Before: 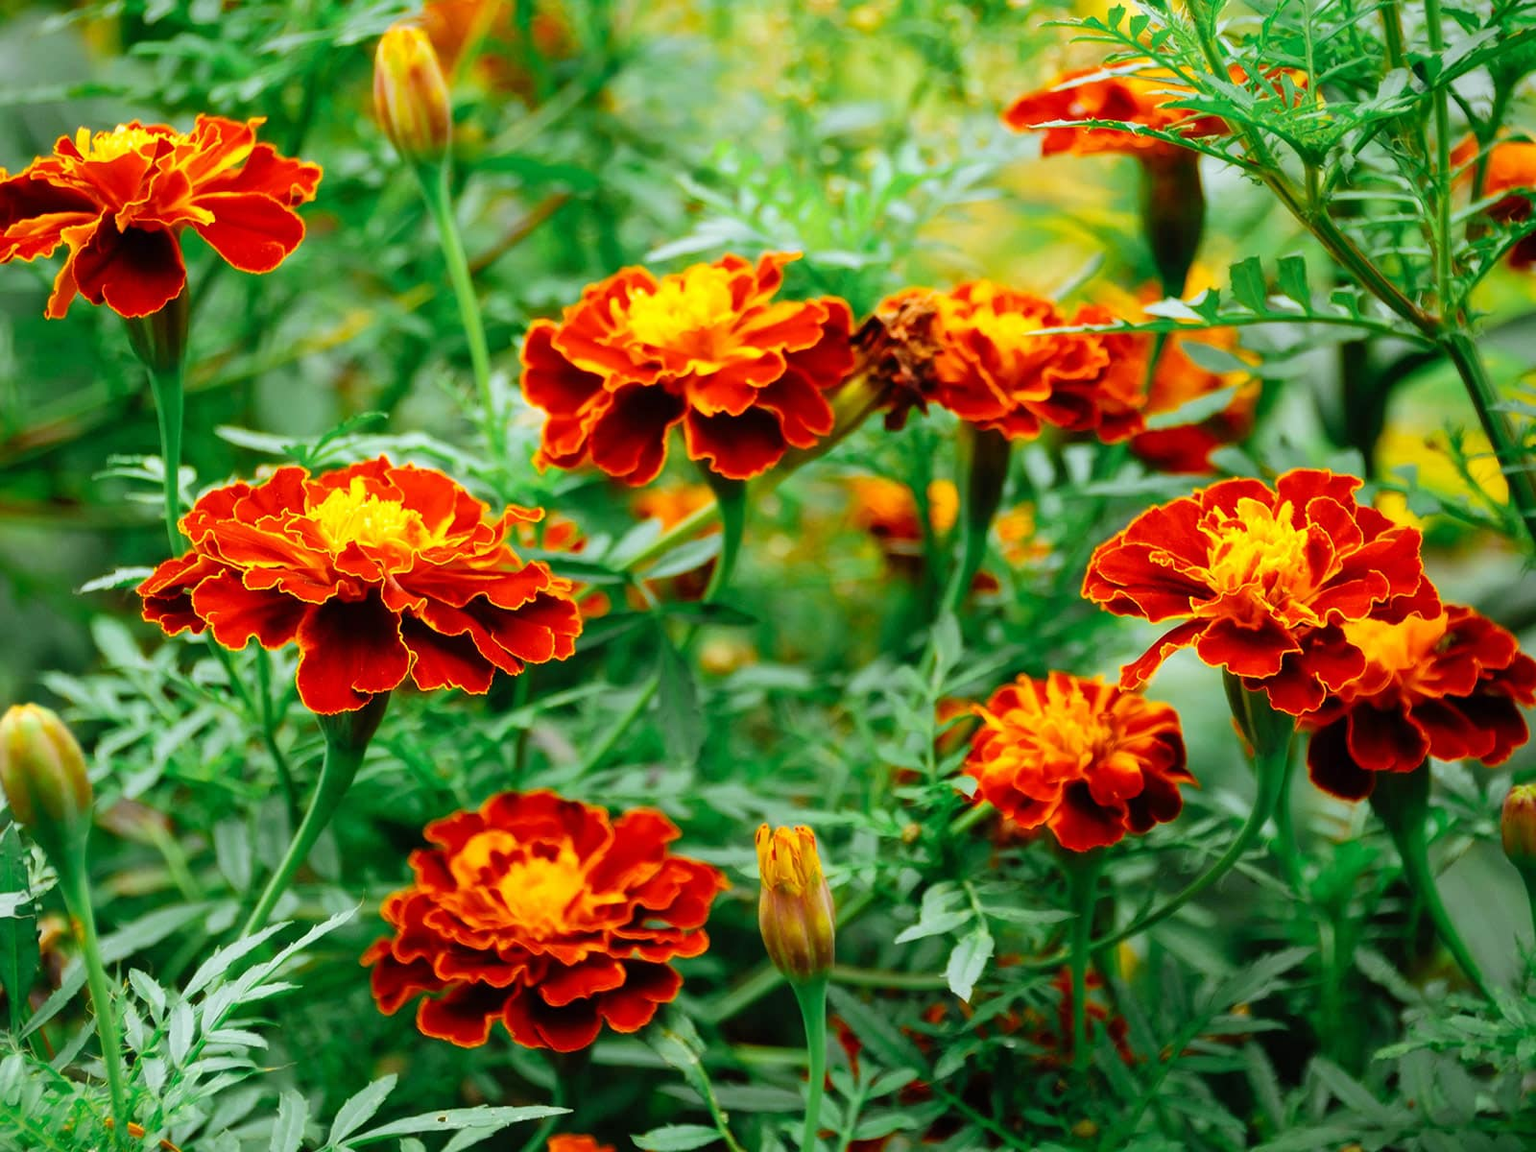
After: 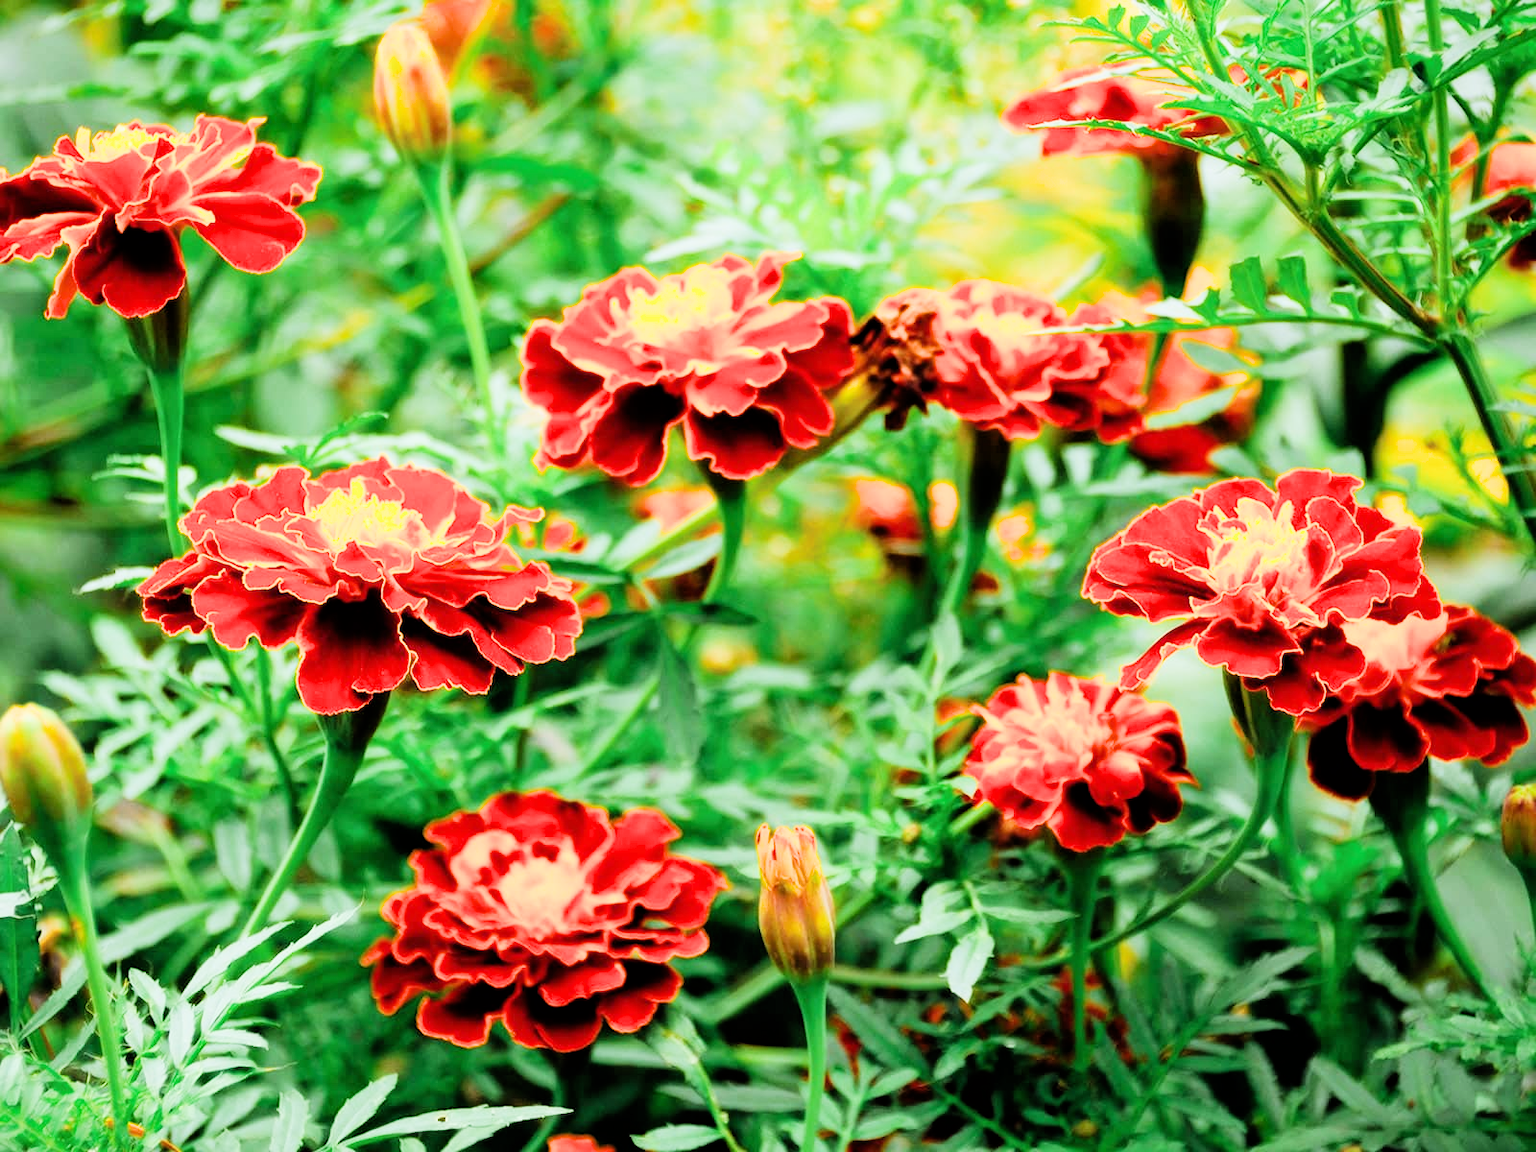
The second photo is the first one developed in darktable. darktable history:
filmic rgb: black relative exposure -5 EV, hardness 2.88, contrast 1.3, highlights saturation mix -30%
exposure: black level correction 0, exposure 1 EV, compensate exposure bias true, compensate highlight preservation false
